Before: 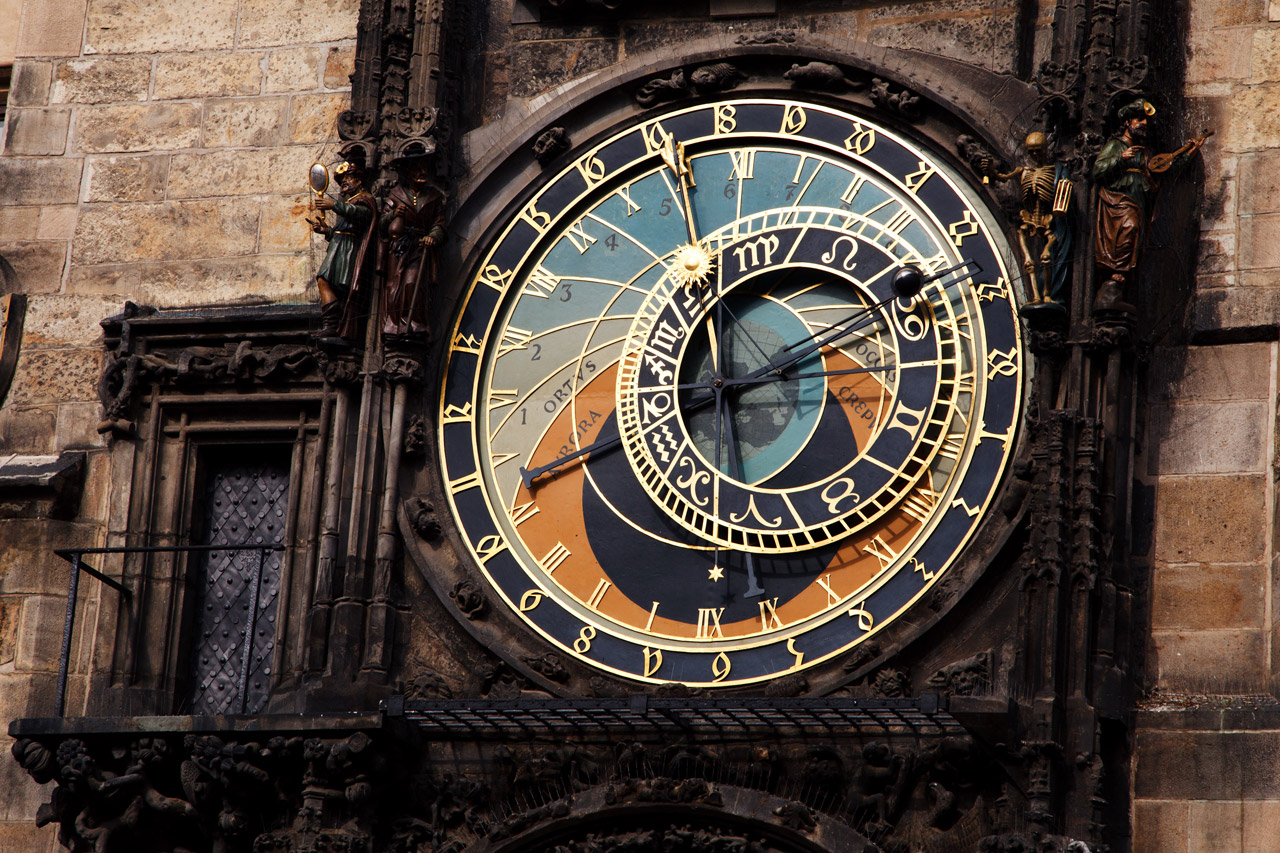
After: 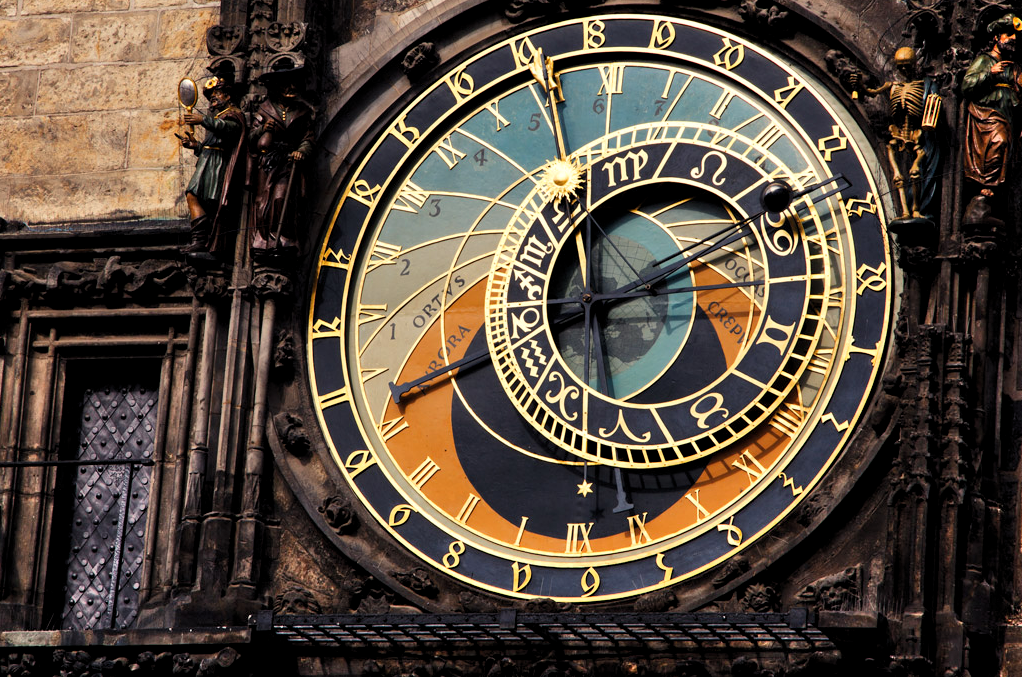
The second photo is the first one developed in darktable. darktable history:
crop and rotate: left 10.278%, top 10.076%, right 9.851%, bottom 10.548%
color balance rgb: highlights gain › chroma 2.979%, highlights gain › hue 76.34°, perceptual saturation grading › global saturation 10.222%
shadows and highlights: soften with gaussian
levels: levels [0.026, 0.507, 0.987]
